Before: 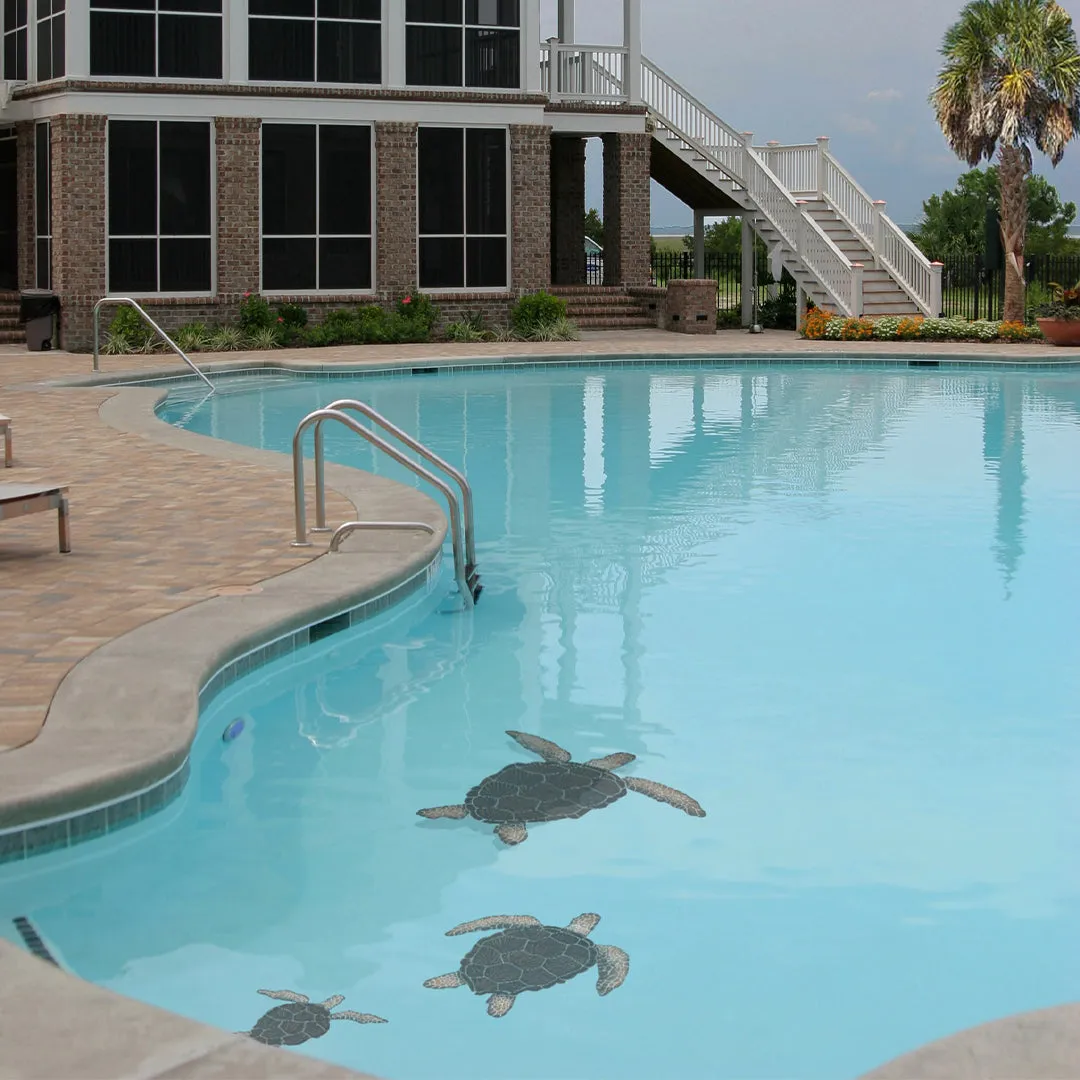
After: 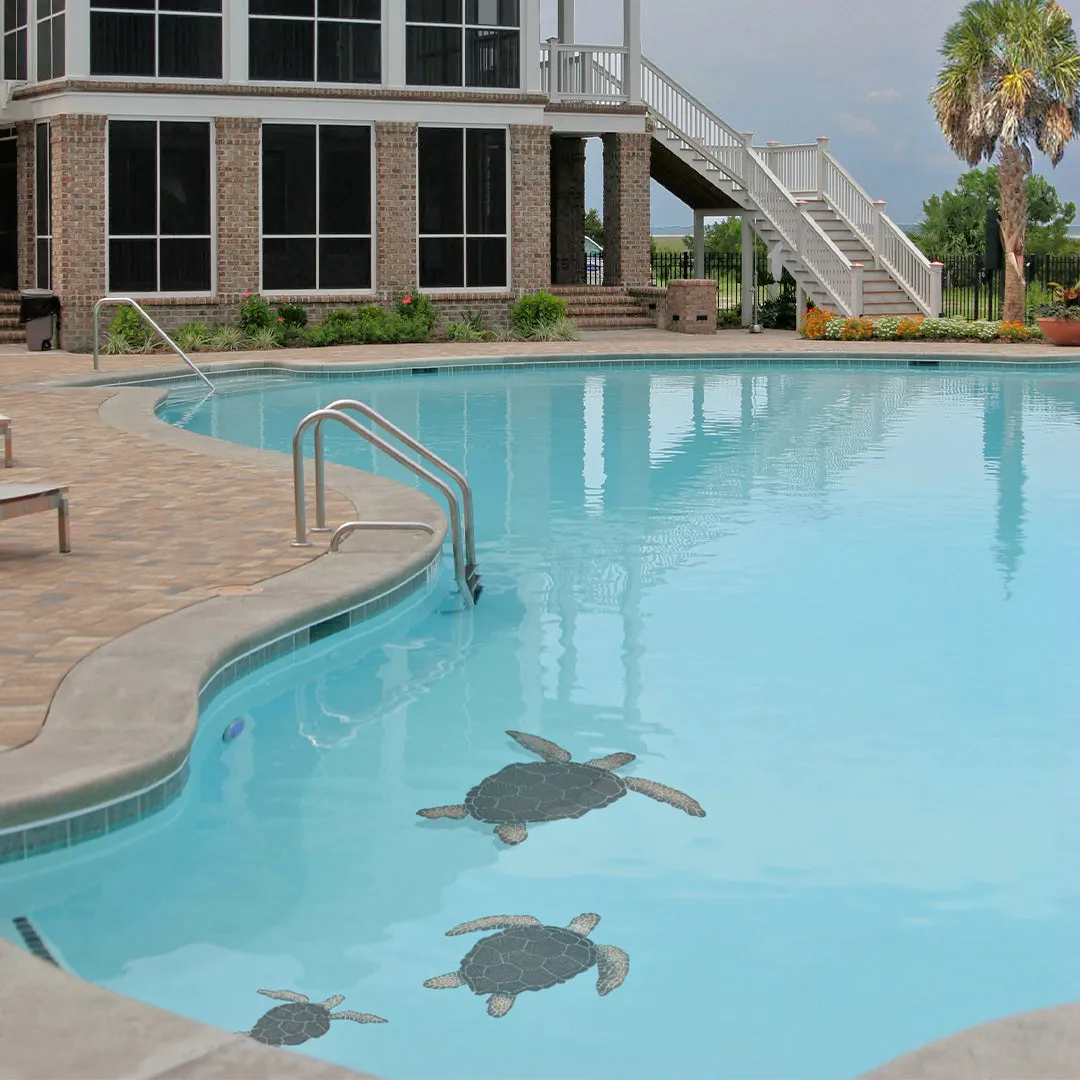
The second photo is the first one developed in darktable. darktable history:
tone equalizer: -7 EV 0.151 EV, -6 EV 0.627 EV, -5 EV 1.14 EV, -4 EV 1.35 EV, -3 EV 1.15 EV, -2 EV 0.6 EV, -1 EV 0.149 EV
